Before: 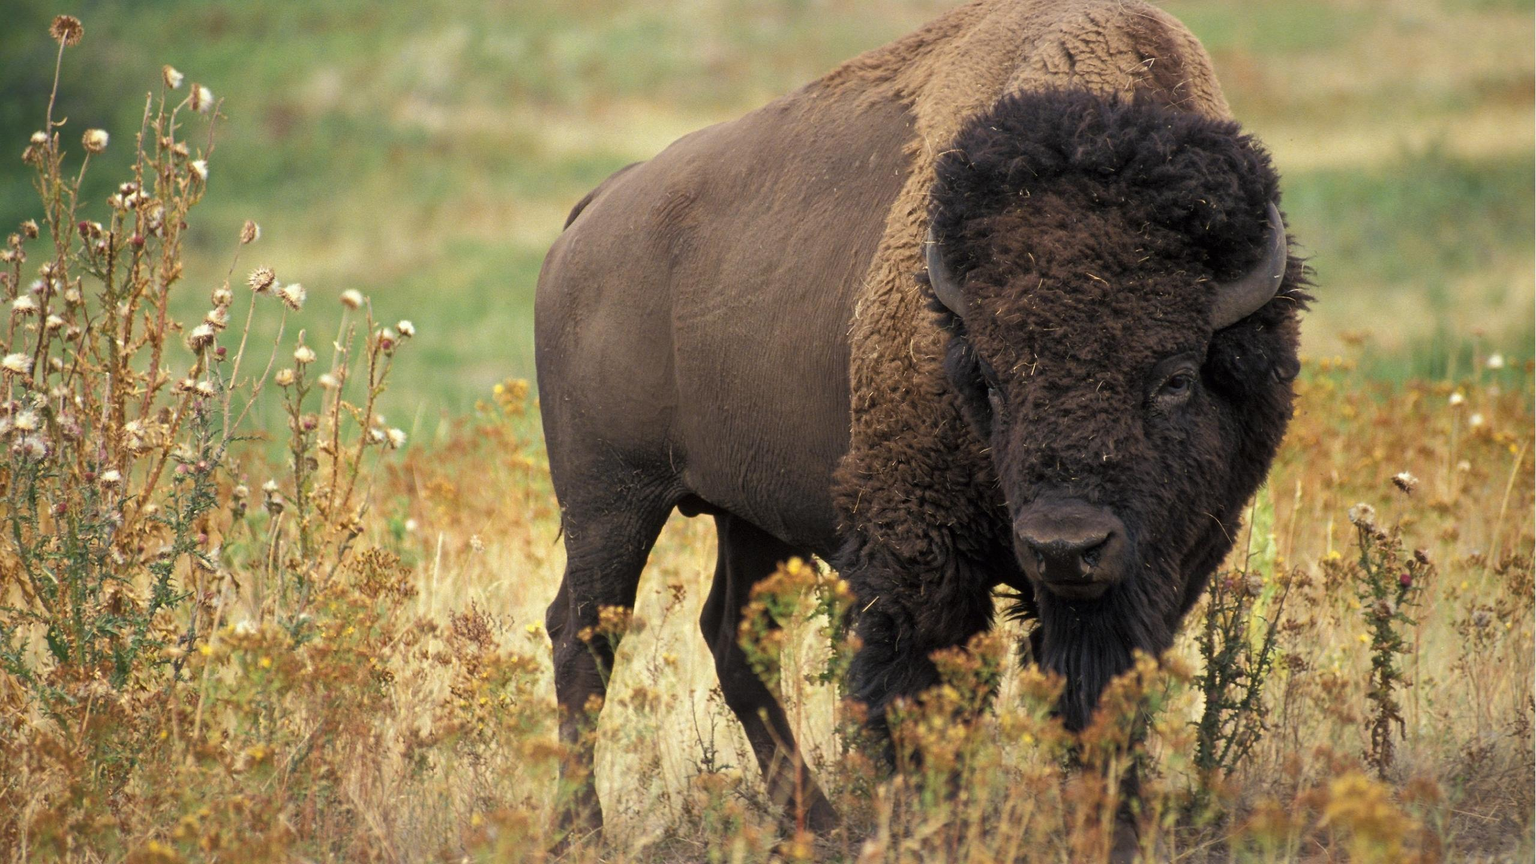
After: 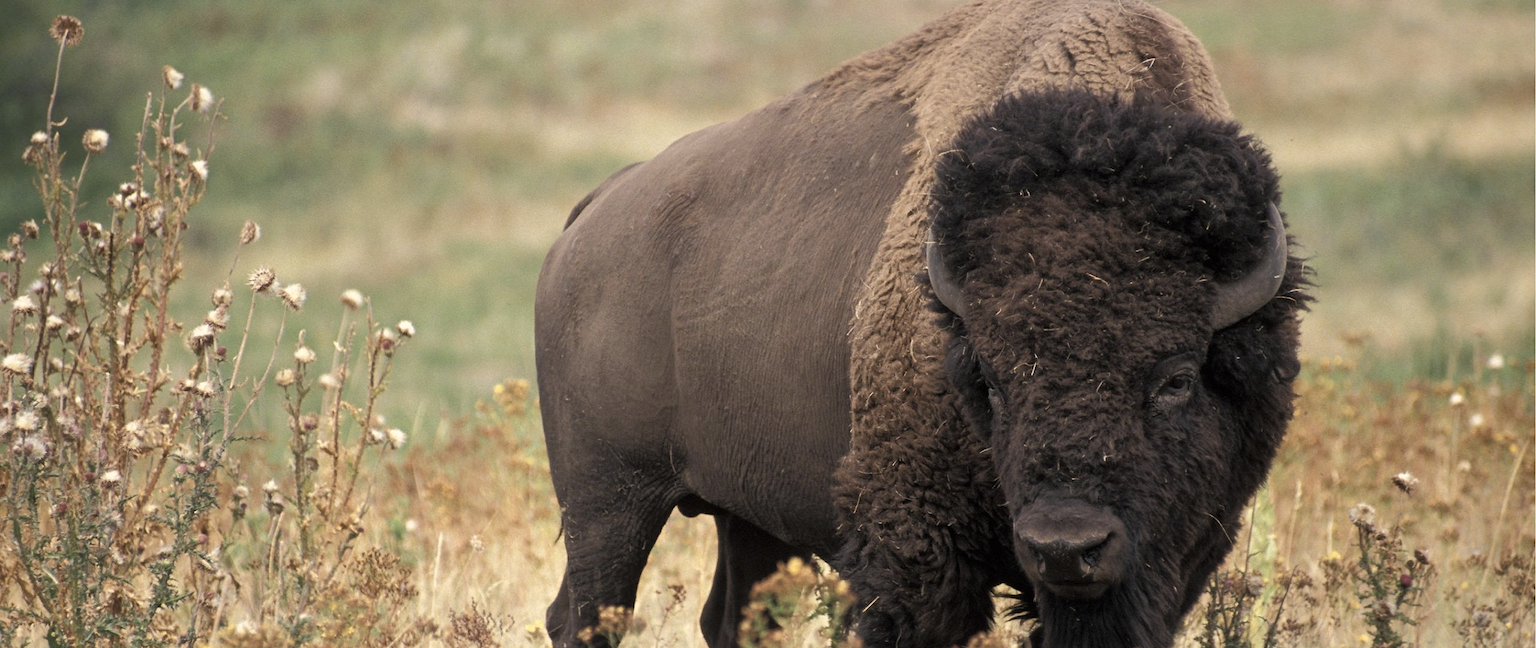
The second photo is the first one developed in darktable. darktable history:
color correction: highlights a* 5.6, highlights b* 5.19, saturation 0.642
crop: bottom 24.989%
